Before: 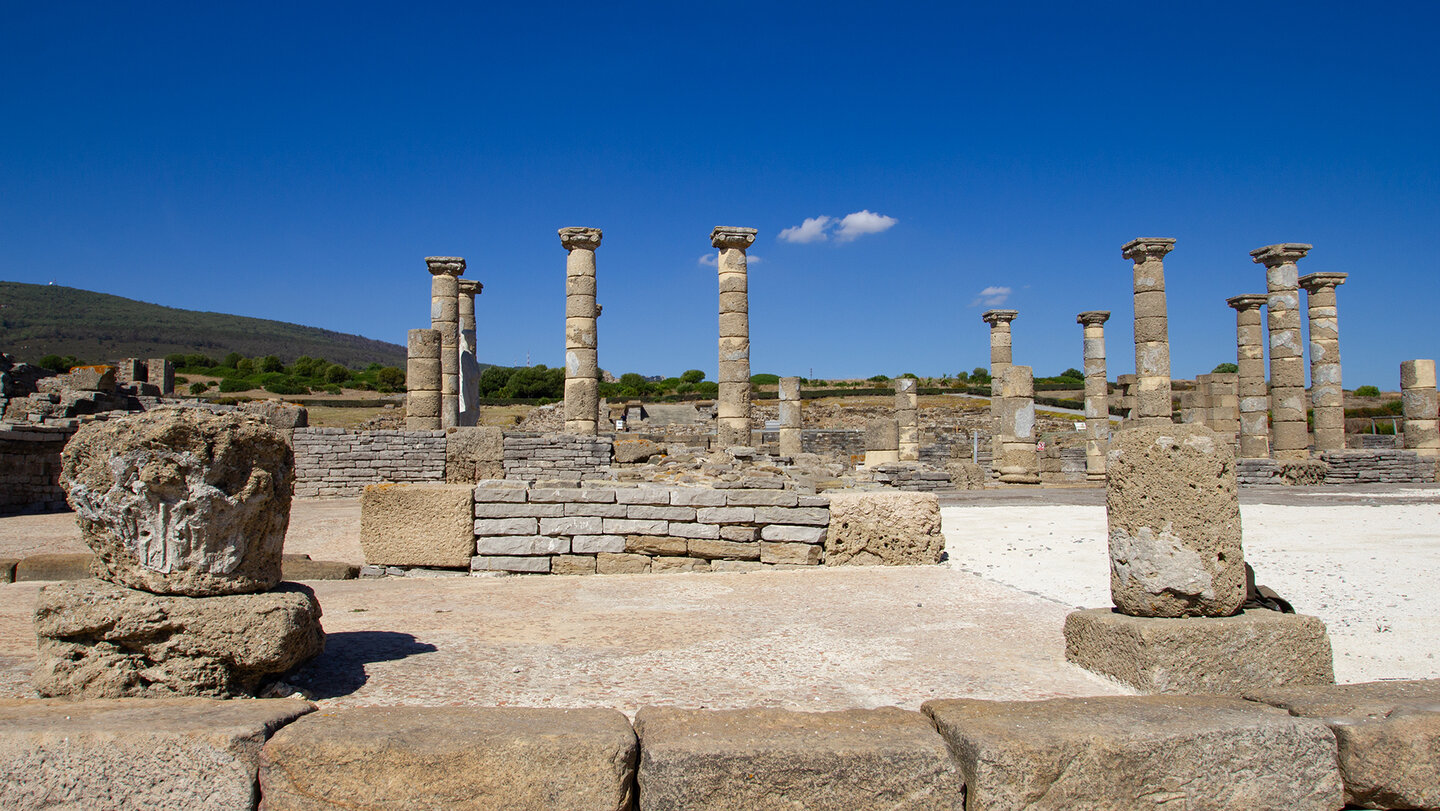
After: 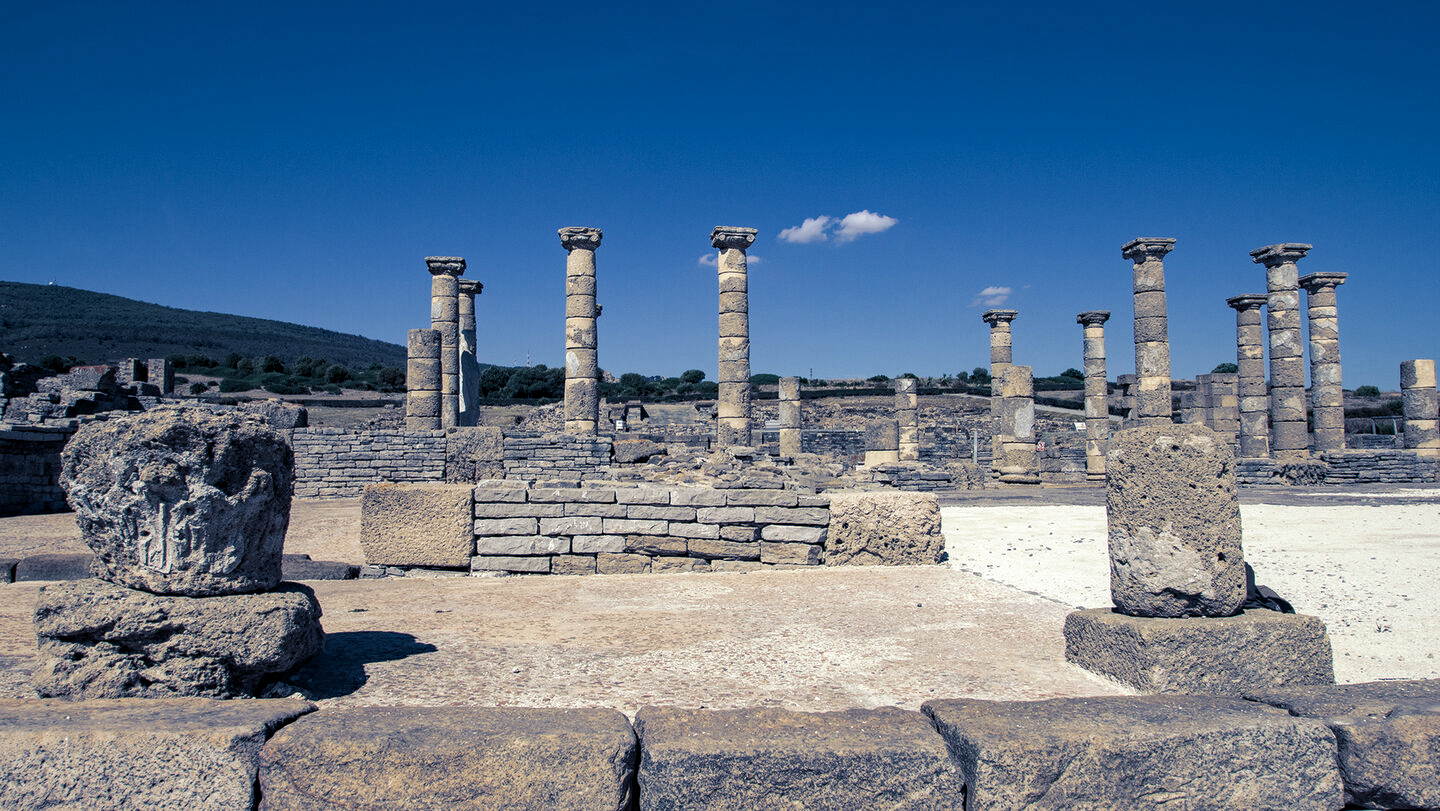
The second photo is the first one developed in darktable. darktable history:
color correction: saturation 0.8
haze removal: compatibility mode true, adaptive false
local contrast: on, module defaults
split-toning: shadows › hue 226.8°, shadows › saturation 0.84
